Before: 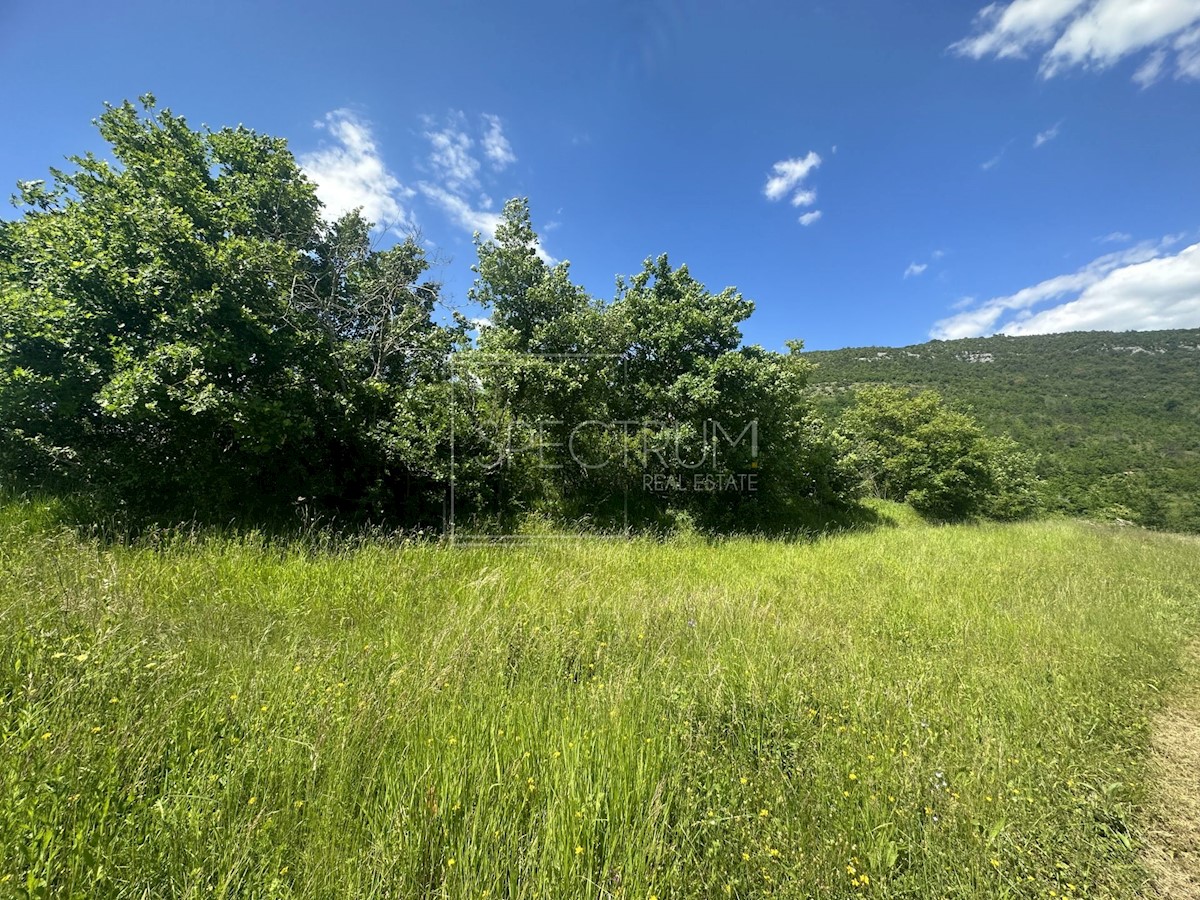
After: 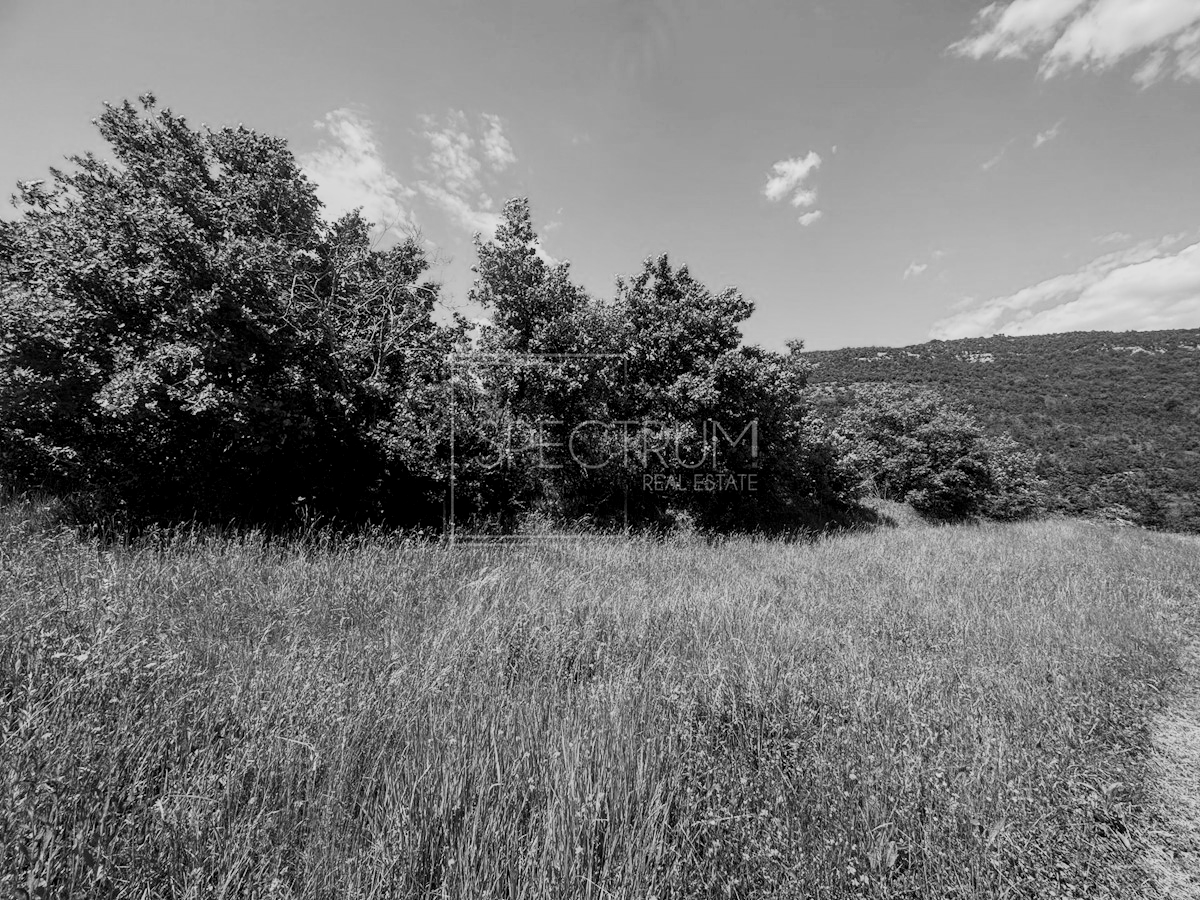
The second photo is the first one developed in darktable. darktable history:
color calibration: output gray [0.253, 0.26, 0.487, 0], gray › normalize channels true, illuminant same as pipeline (D50), adaptation XYZ, x 0.346, y 0.359, gamut compression 0
local contrast: on, module defaults
contrast brightness saturation: contrast 0.15, brightness 0.05
filmic rgb: black relative exposure -16 EV, white relative exposure 6.12 EV, hardness 5.22
